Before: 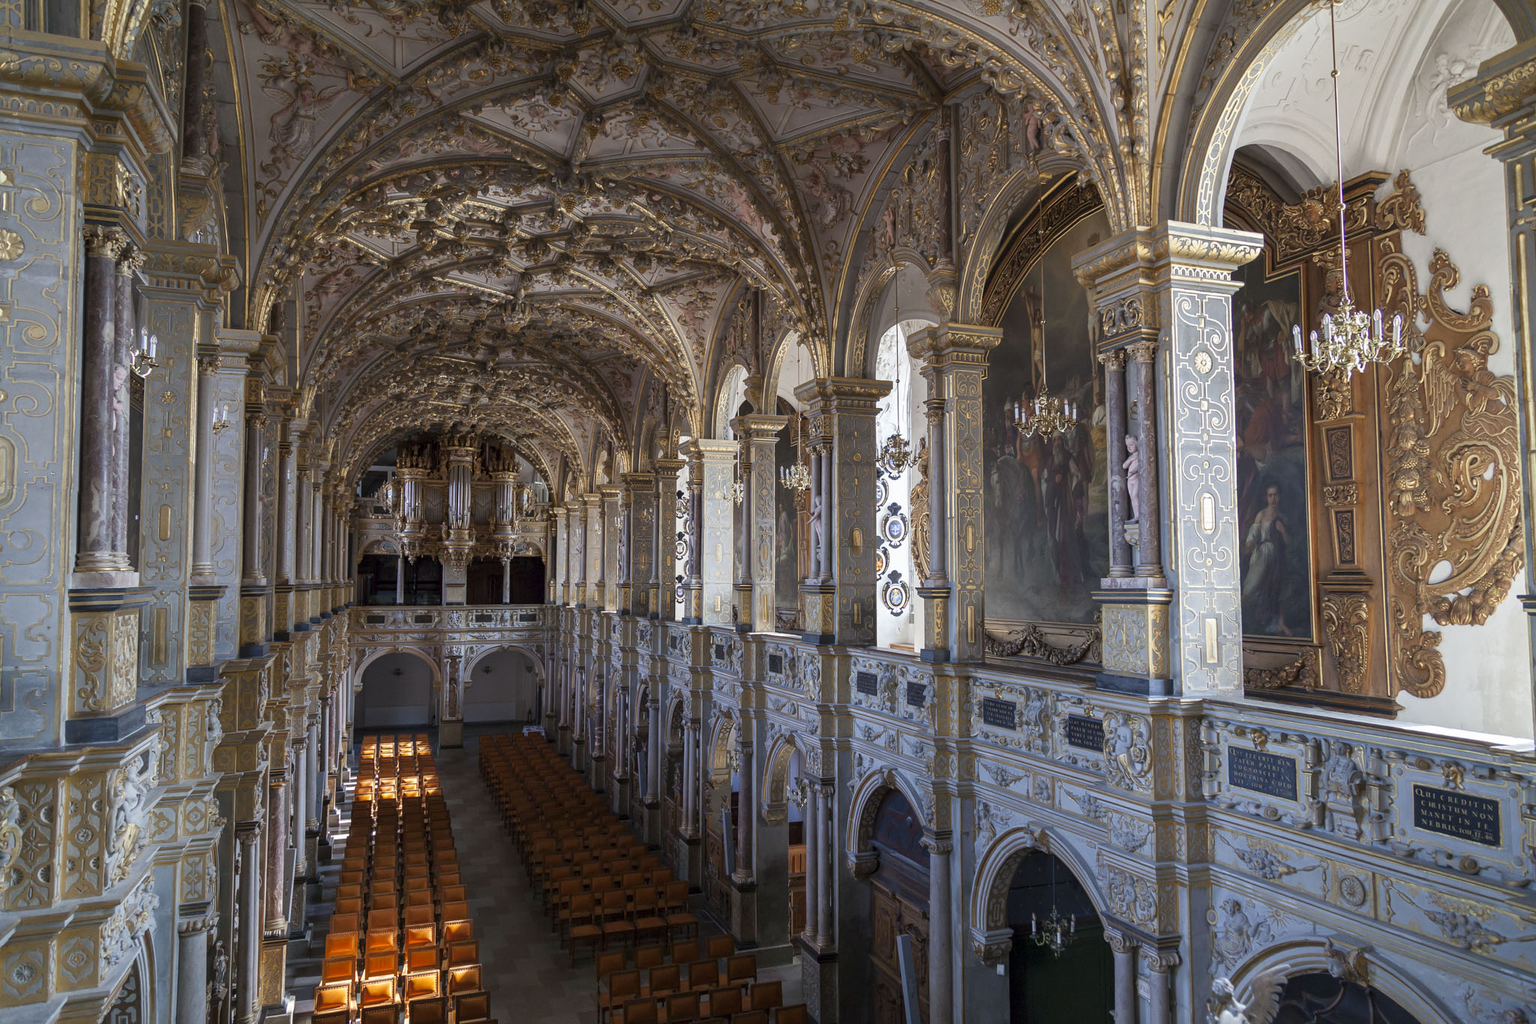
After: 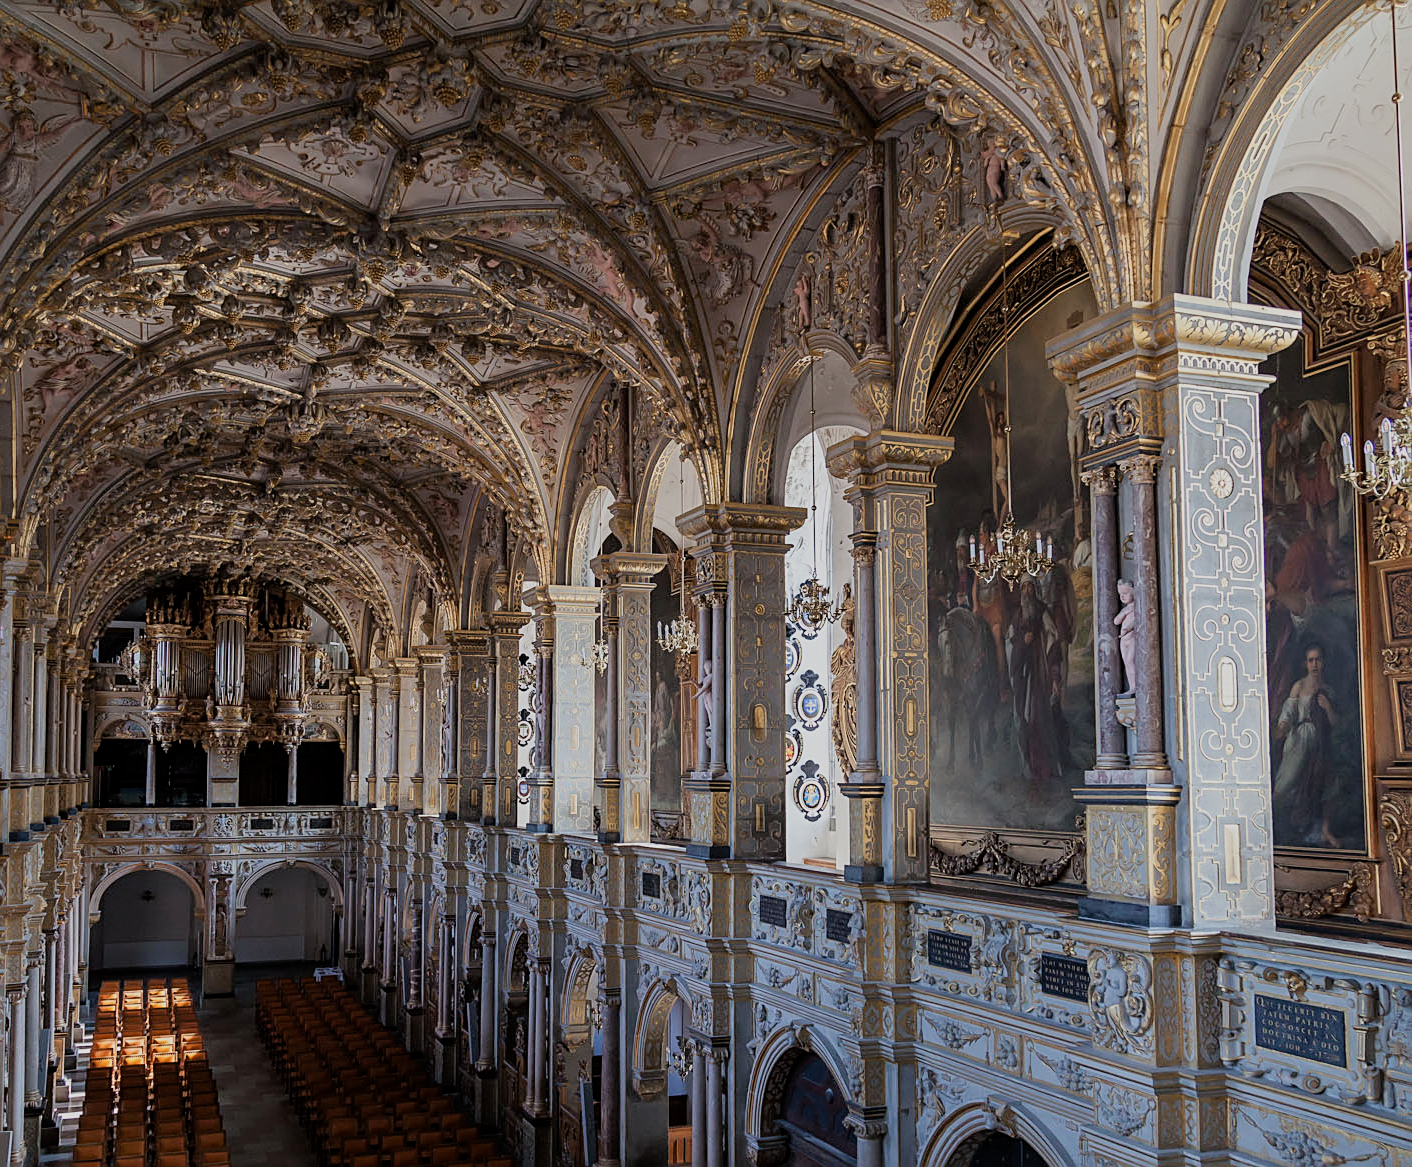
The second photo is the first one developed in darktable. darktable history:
crop: left 18.719%, right 12.292%, bottom 14.472%
filmic rgb: black relative exposure -7.65 EV, white relative exposure 4.56 EV, threshold 3.04 EV, hardness 3.61, enable highlight reconstruction true
sharpen: on, module defaults
